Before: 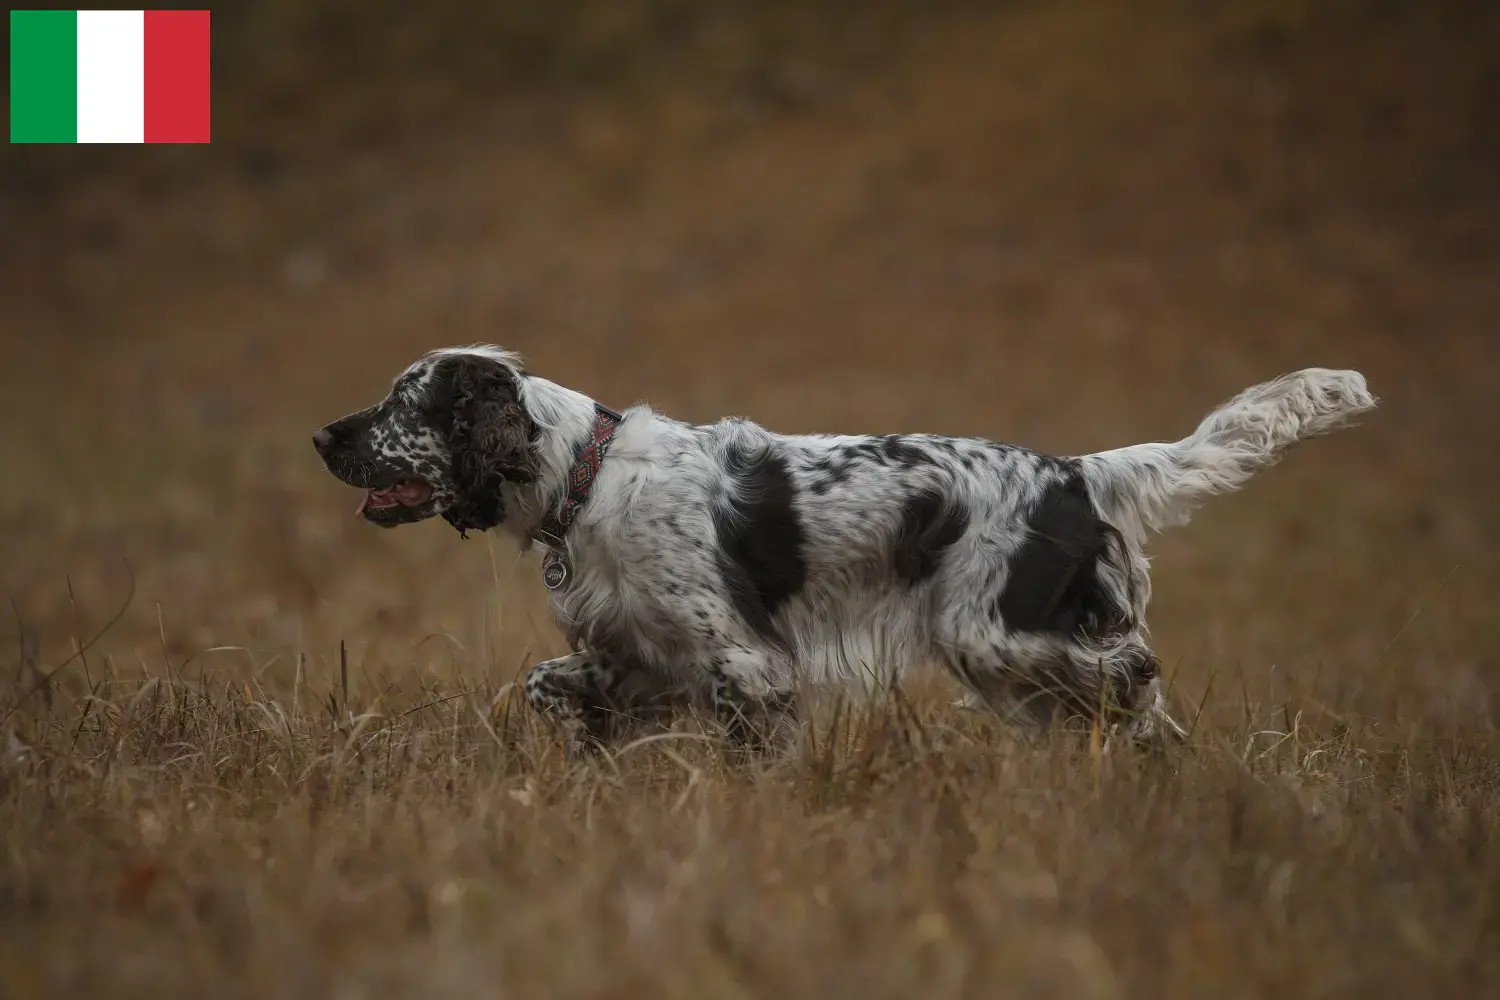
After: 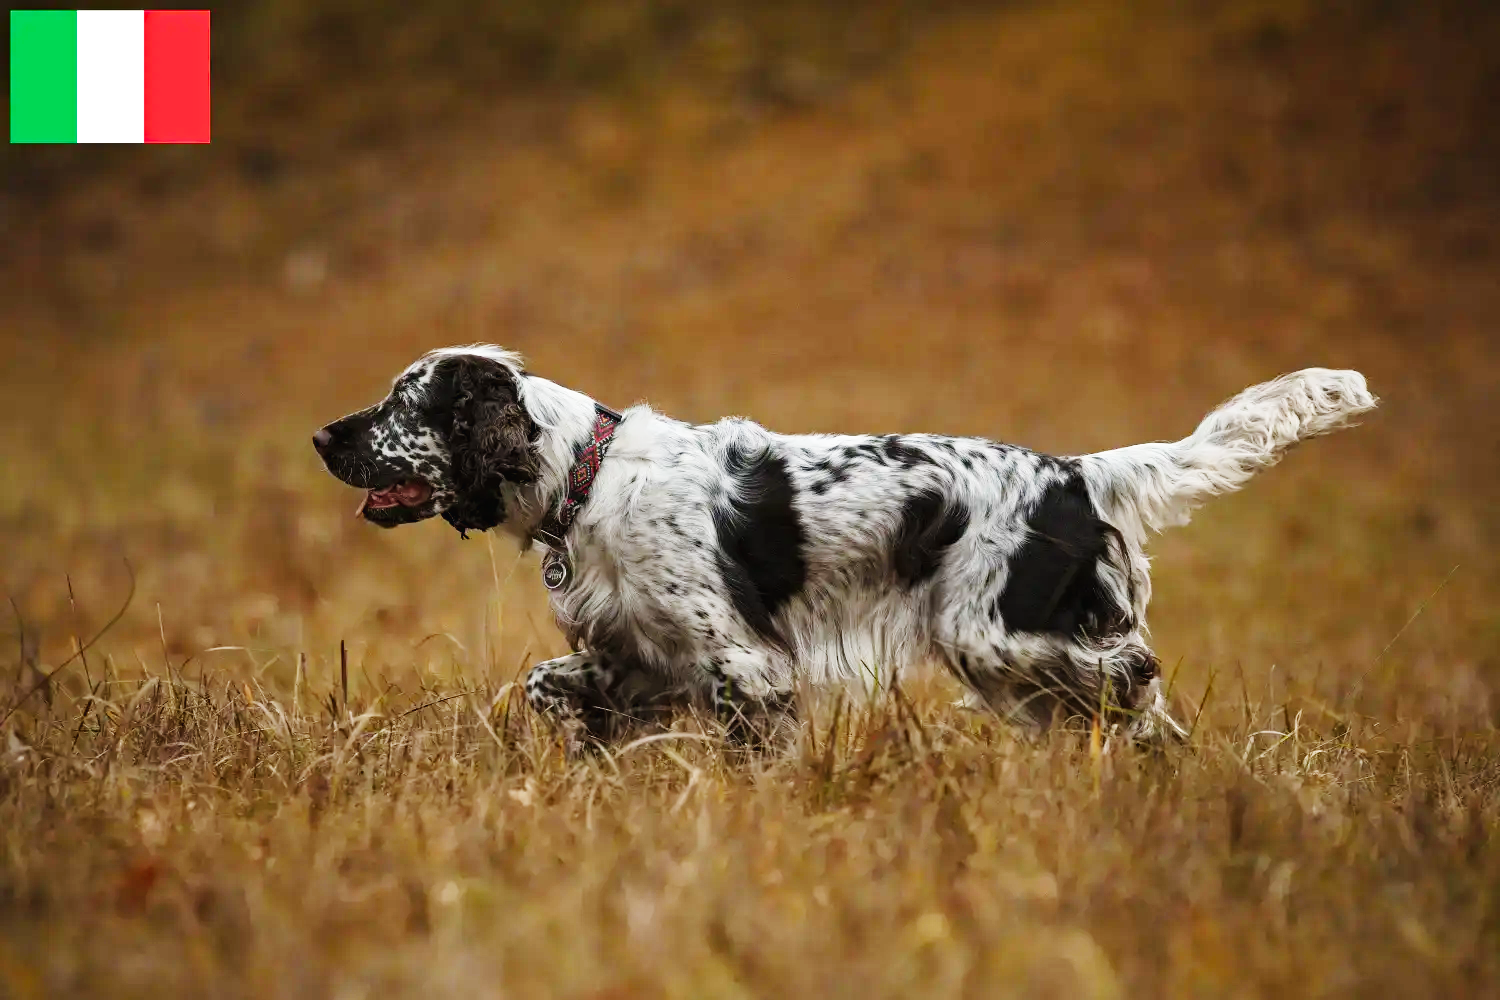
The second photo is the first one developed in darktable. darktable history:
base curve: curves: ch0 [(0, 0.003) (0.001, 0.002) (0.006, 0.004) (0.02, 0.022) (0.048, 0.086) (0.094, 0.234) (0.162, 0.431) (0.258, 0.629) (0.385, 0.8) (0.548, 0.918) (0.751, 0.988) (1, 1)], preserve colors none
haze removal: compatibility mode true, adaptive false
